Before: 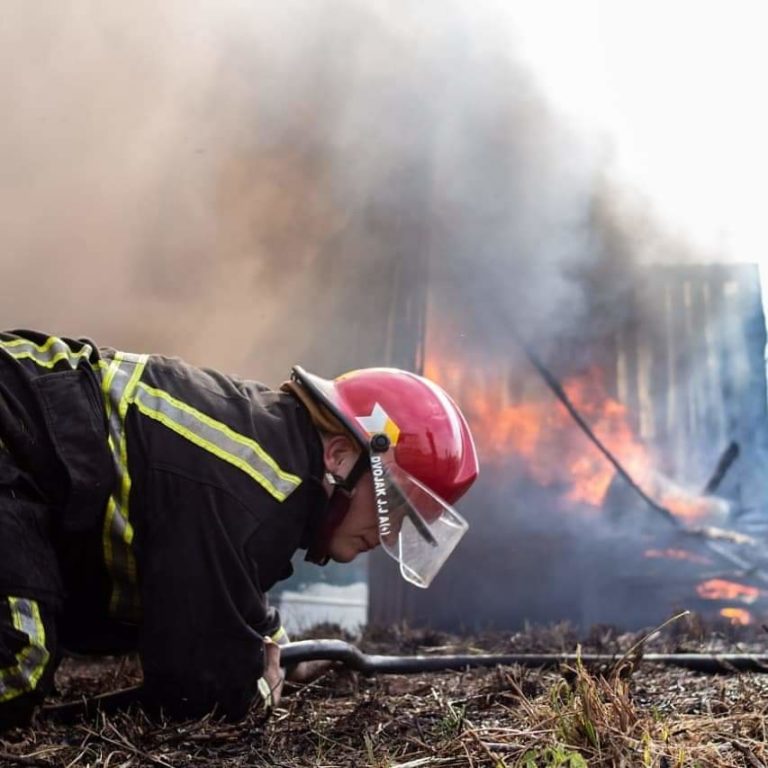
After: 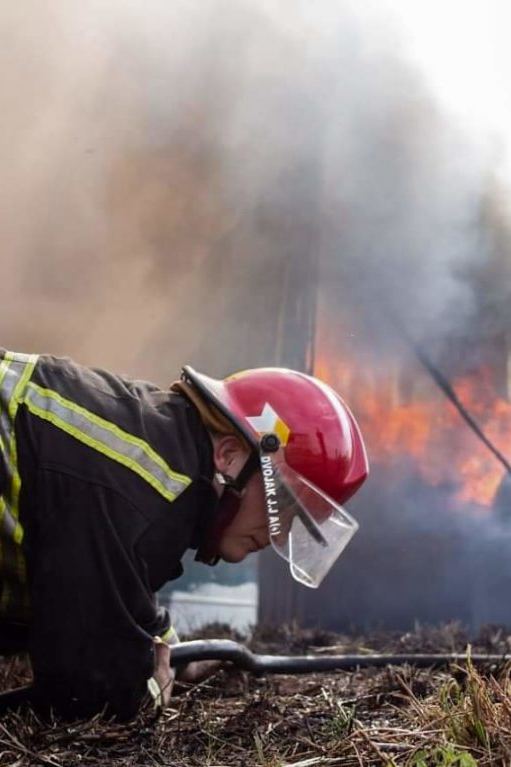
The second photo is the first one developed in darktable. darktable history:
crop and rotate: left 14.385%, right 18.948%
color zones: curves: ch0 [(0, 0.425) (0.143, 0.422) (0.286, 0.42) (0.429, 0.419) (0.571, 0.419) (0.714, 0.42) (0.857, 0.422) (1, 0.425)]
exposure: compensate highlight preservation false
